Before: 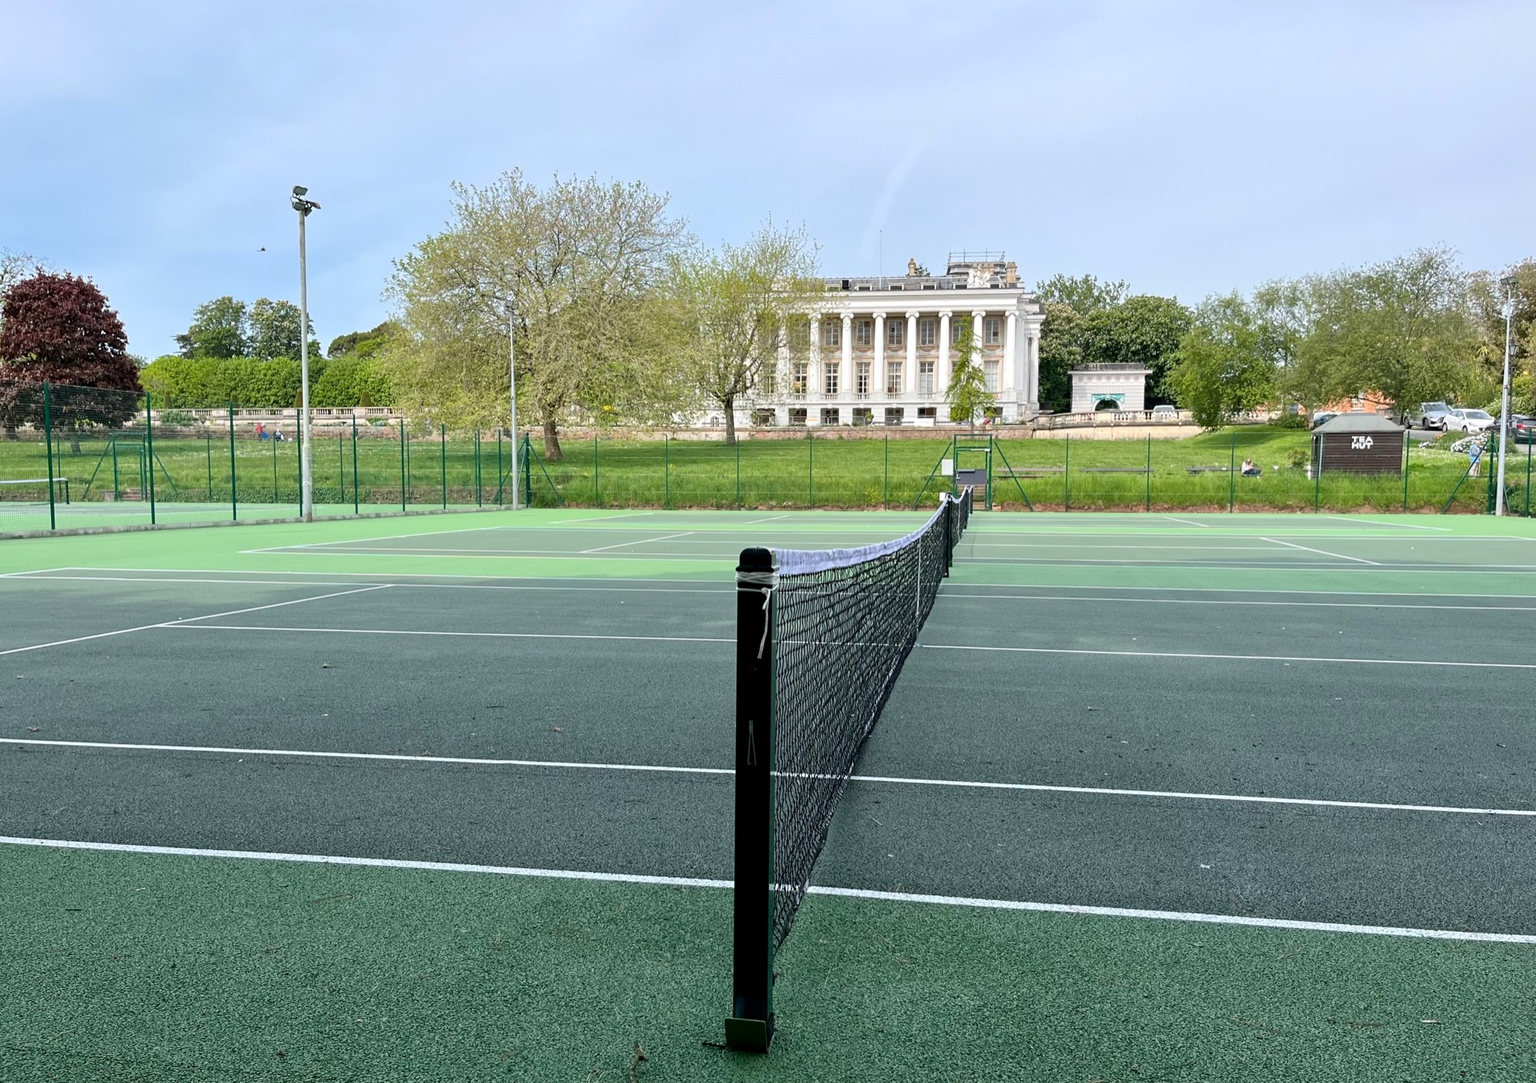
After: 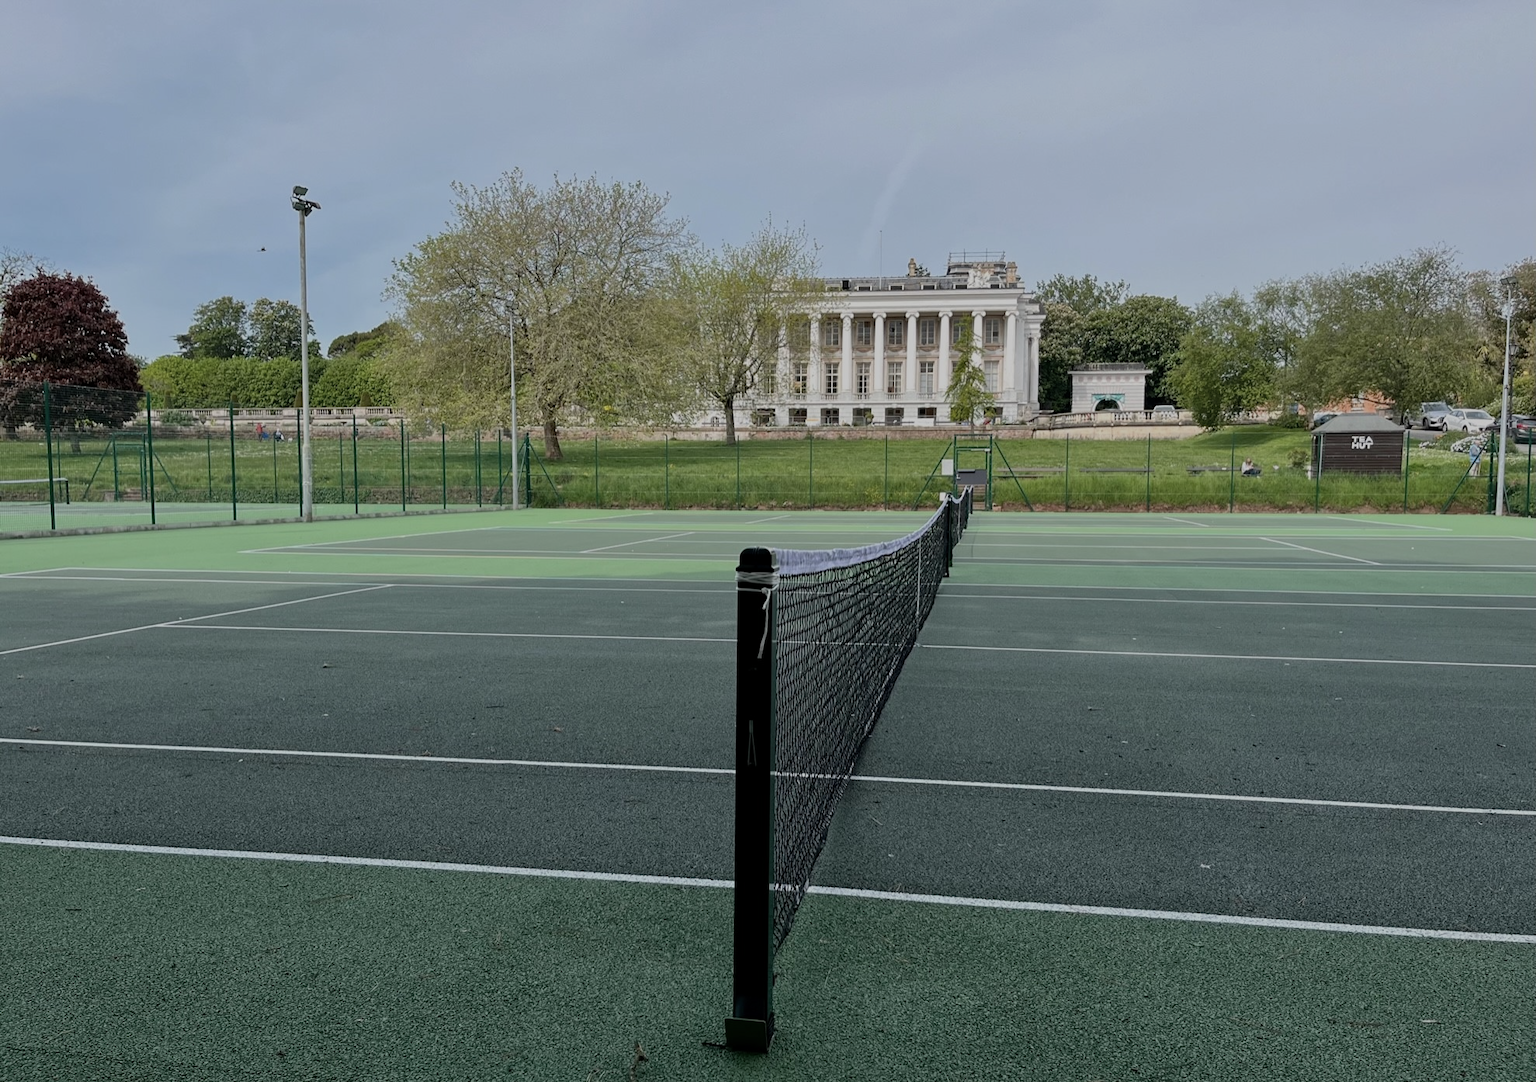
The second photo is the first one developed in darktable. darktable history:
haze removal: strength 0.027, distance 0.253, compatibility mode true, adaptive false
levels: levels [0, 0.48, 0.961]
color correction: highlights b* -0.039, saturation 0.773
exposure: exposure -0.995 EV, compensate highlight preservation false
